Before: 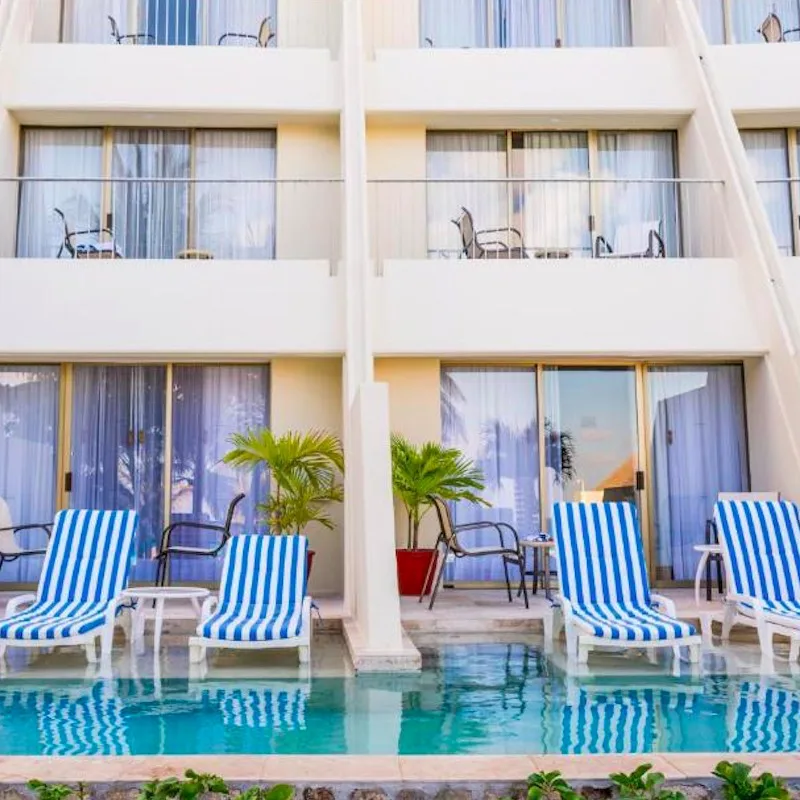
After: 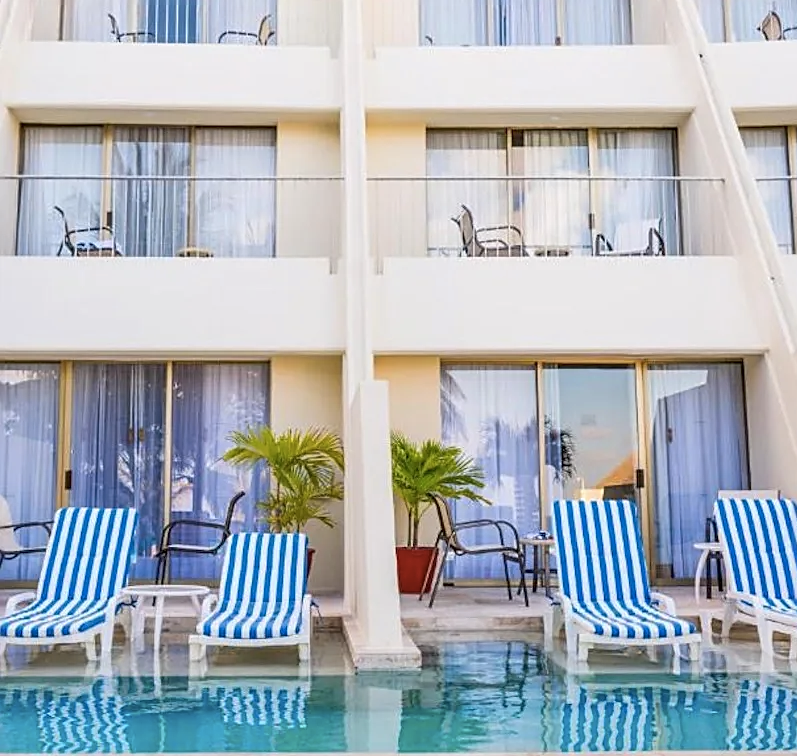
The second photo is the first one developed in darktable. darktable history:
crop: top 0.305%, right 0.266%, bottom 5.074%
sharpen: on, module defaults
